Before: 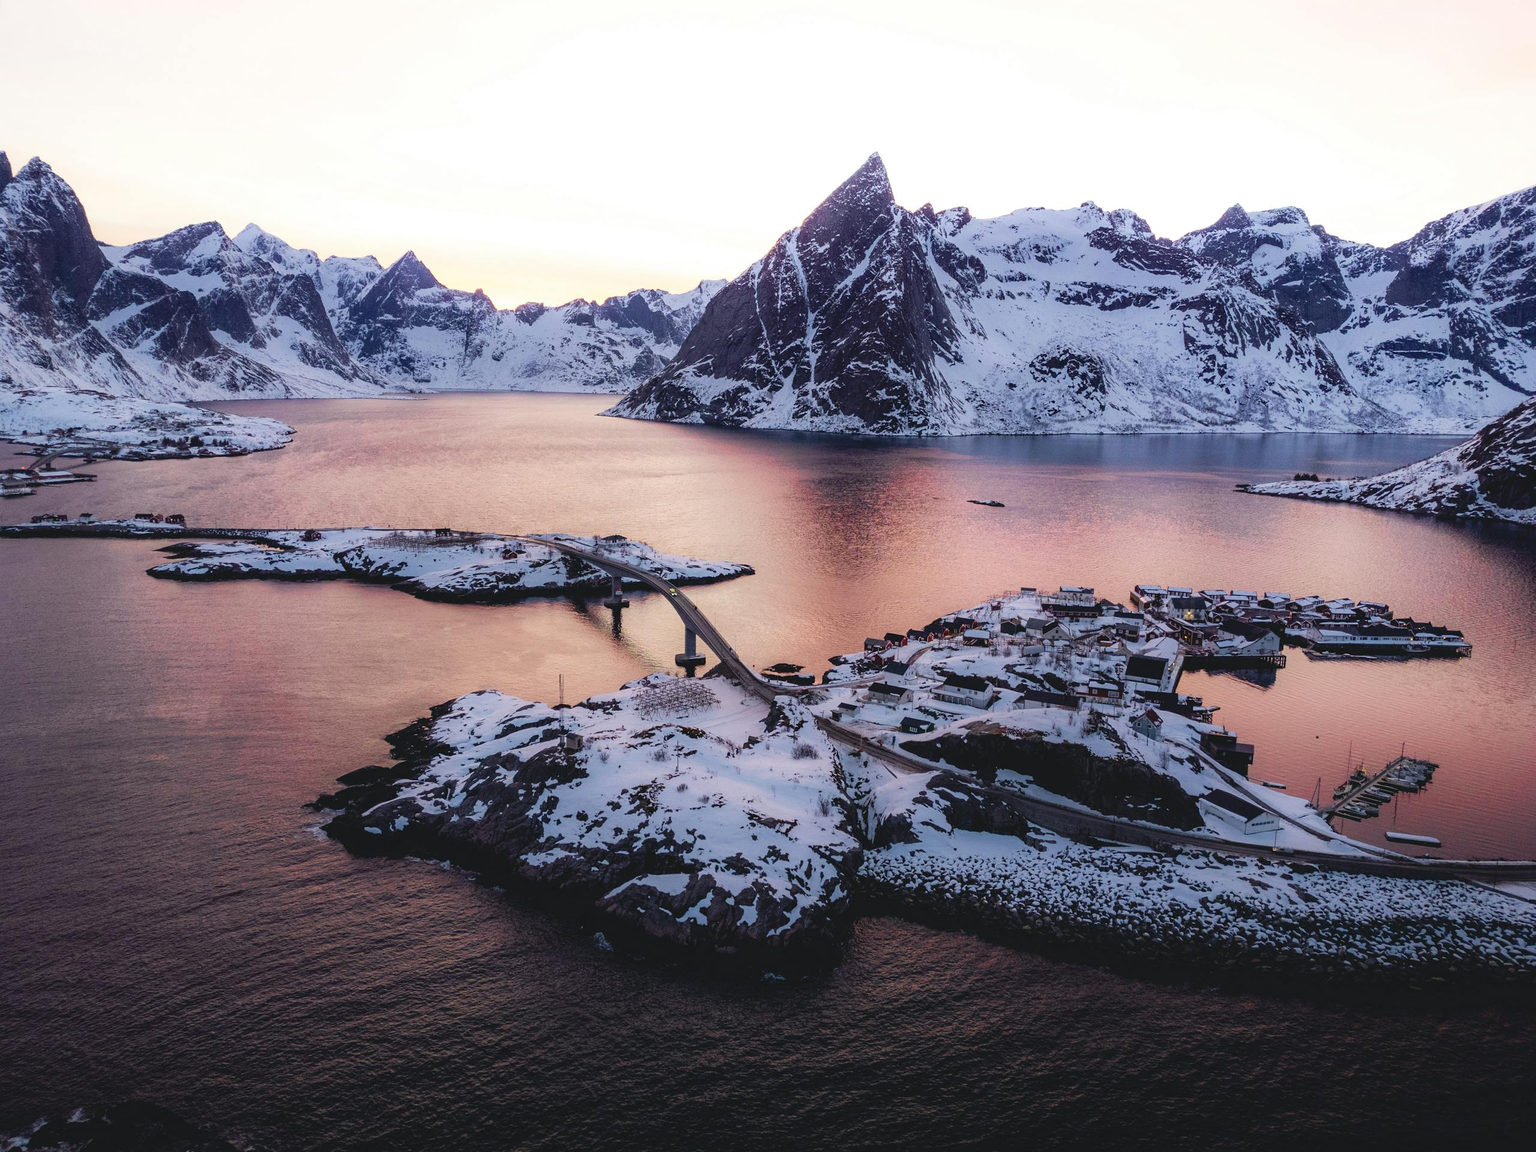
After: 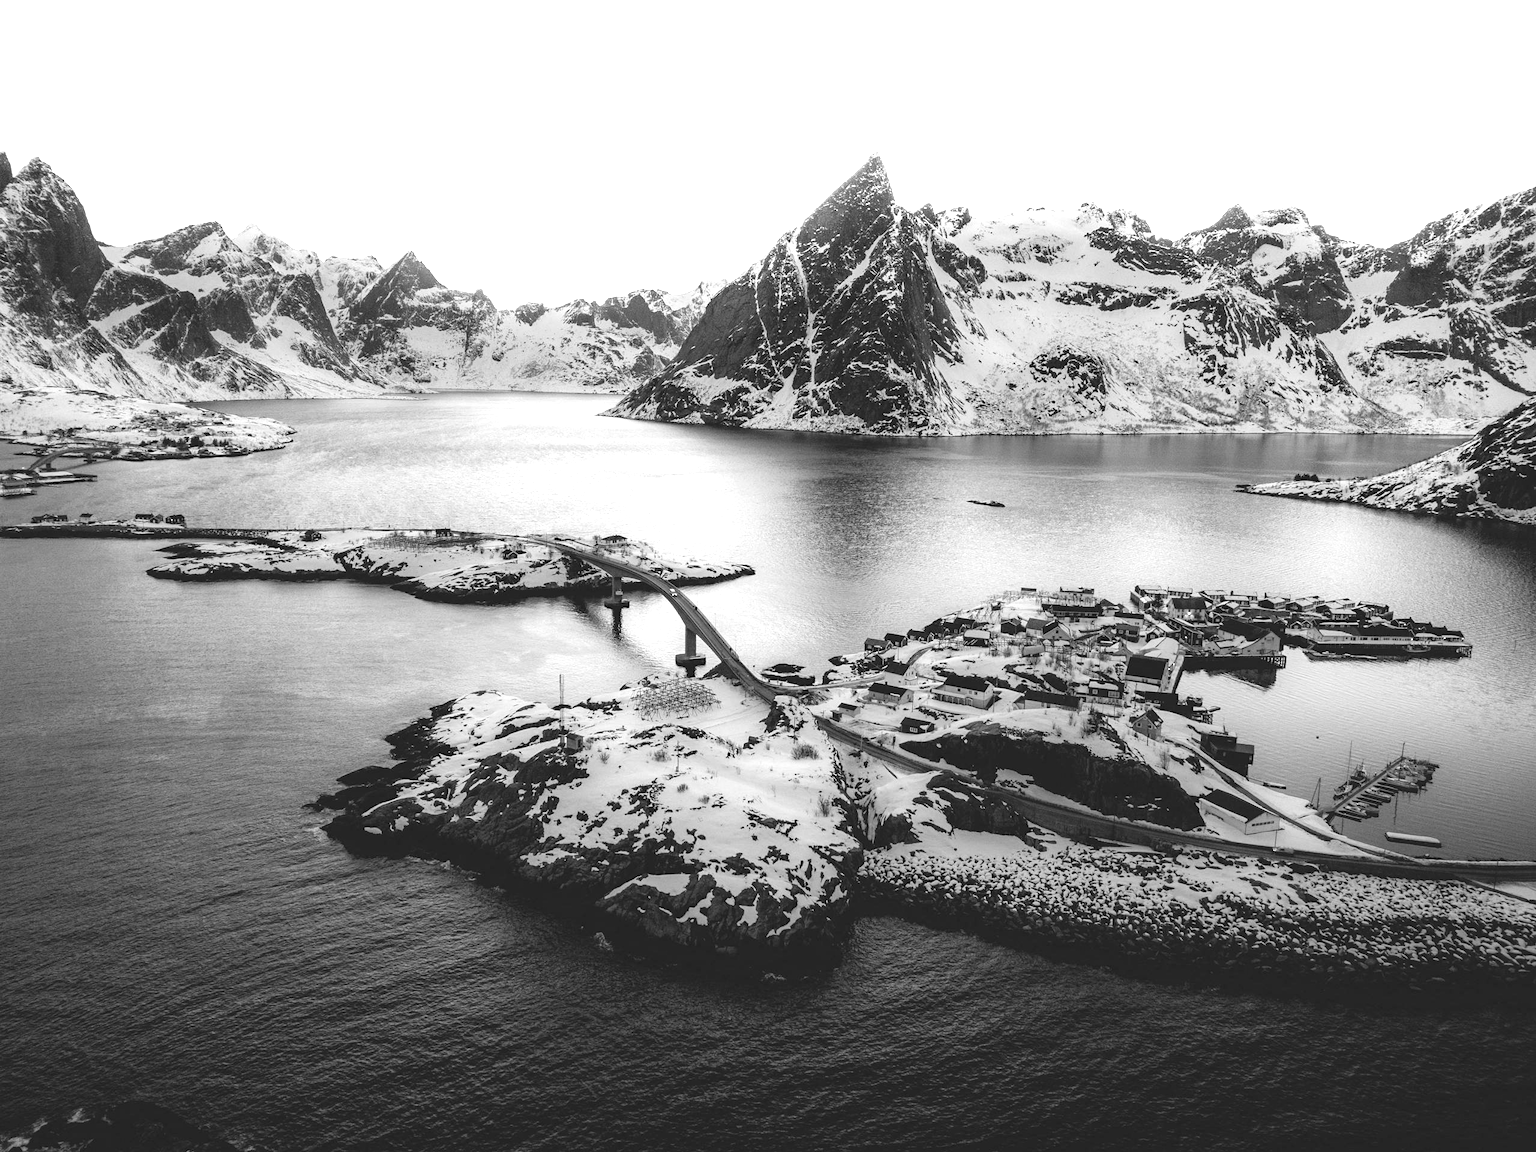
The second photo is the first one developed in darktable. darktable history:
exposure: exposure 0.935 EV, compensate highlight preservation false
monochrome: on, module defaults
